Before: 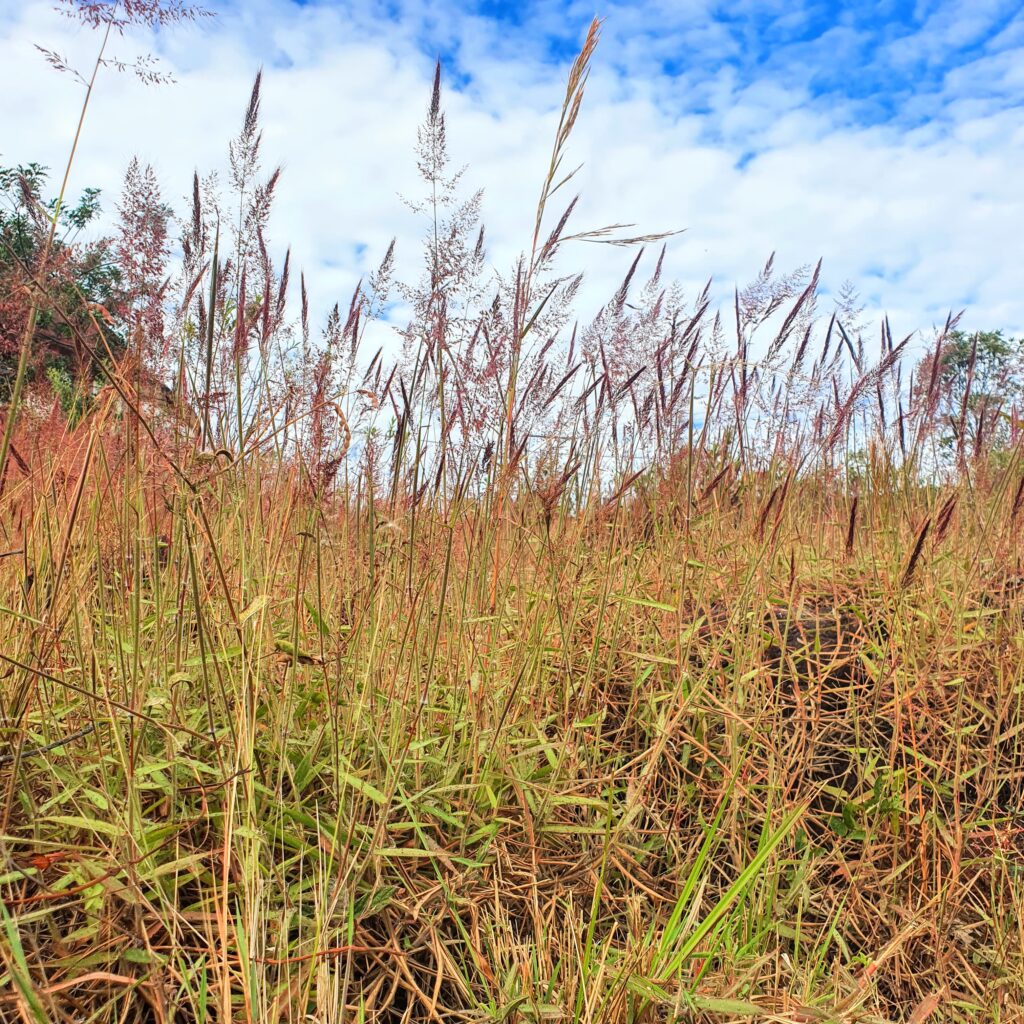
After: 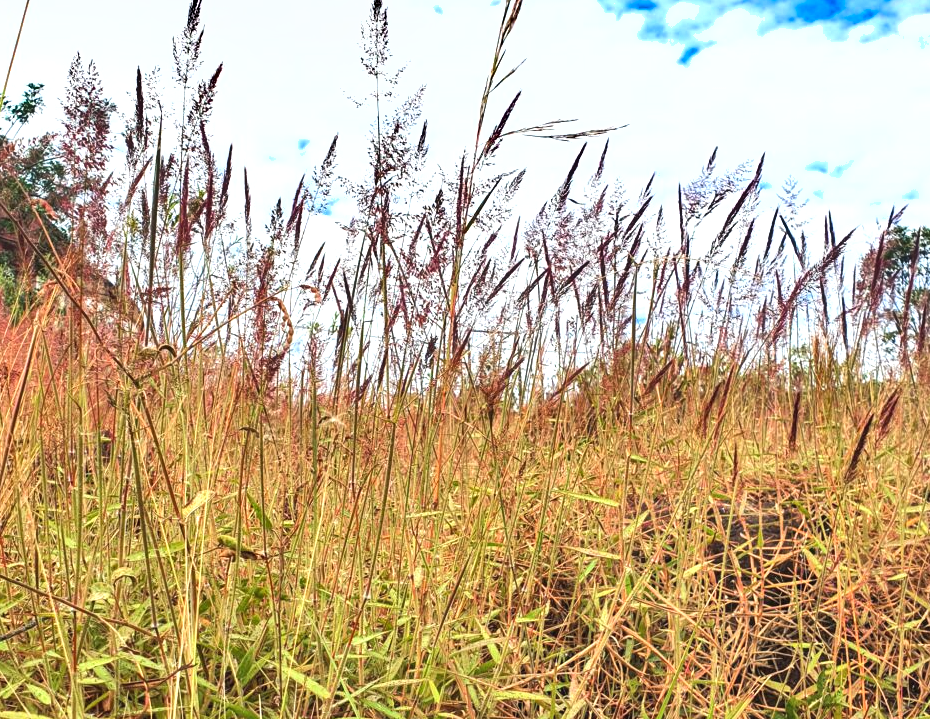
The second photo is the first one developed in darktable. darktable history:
shadows and highlights: shadows 12, white point adjustment 1.2, soften with gaussian
crop: left 5.596%, top 10.314%, right 3.534%, bottom 19.395%
exposure: black level correction -0.002, exposure 0.54 EV, compensate highlight preservation false
